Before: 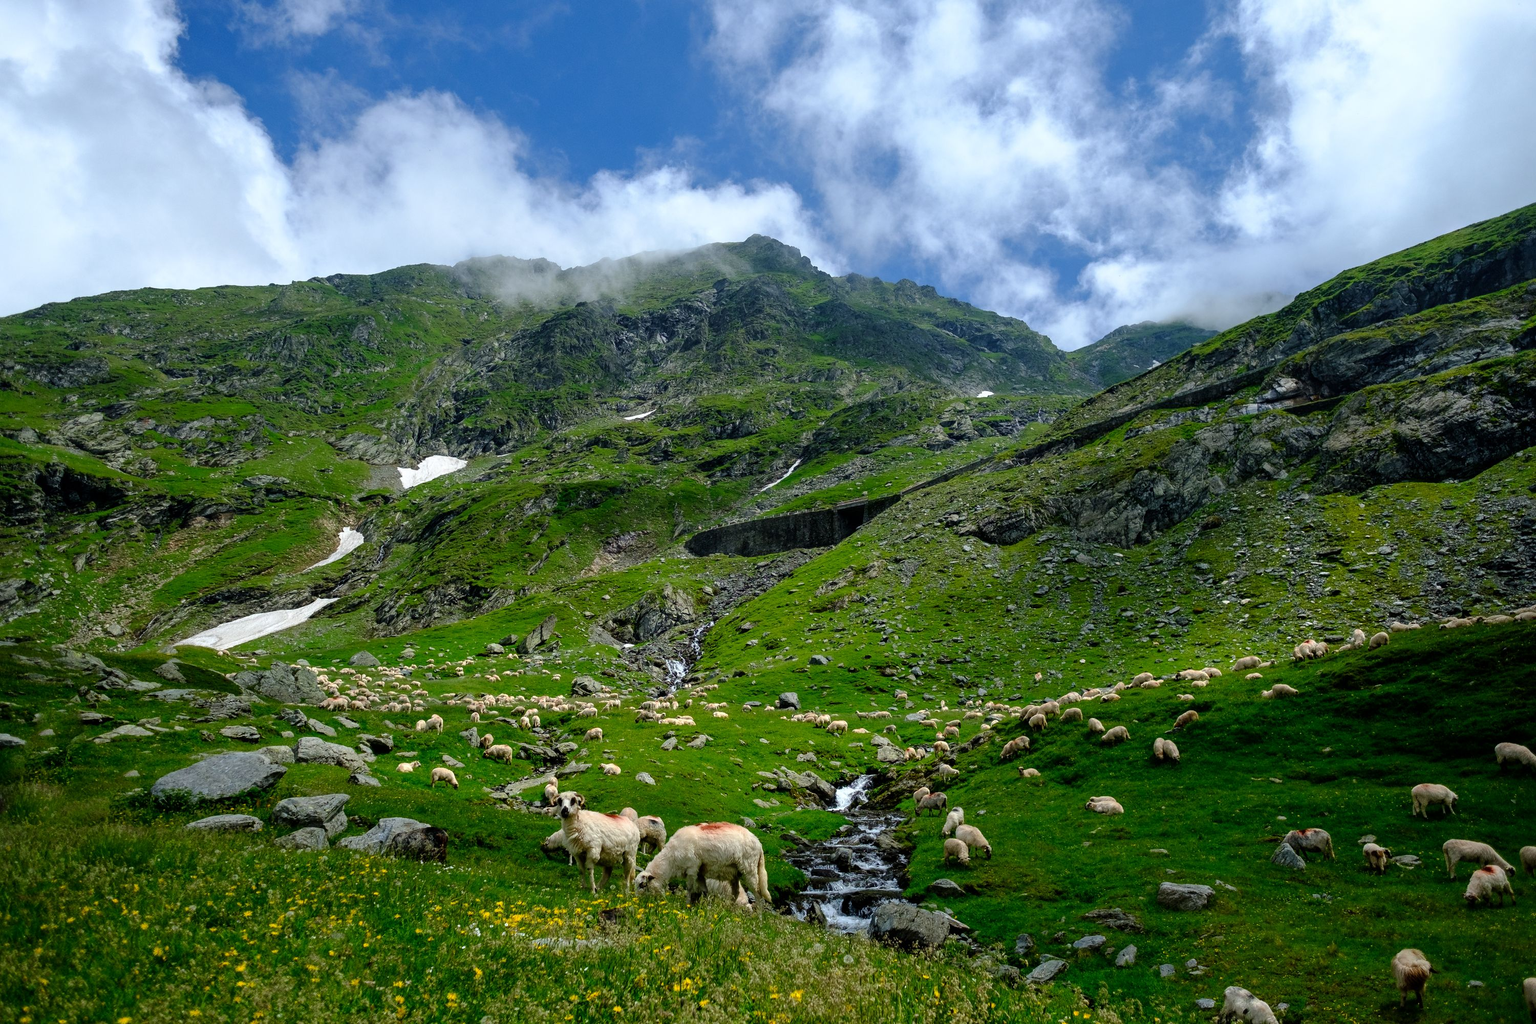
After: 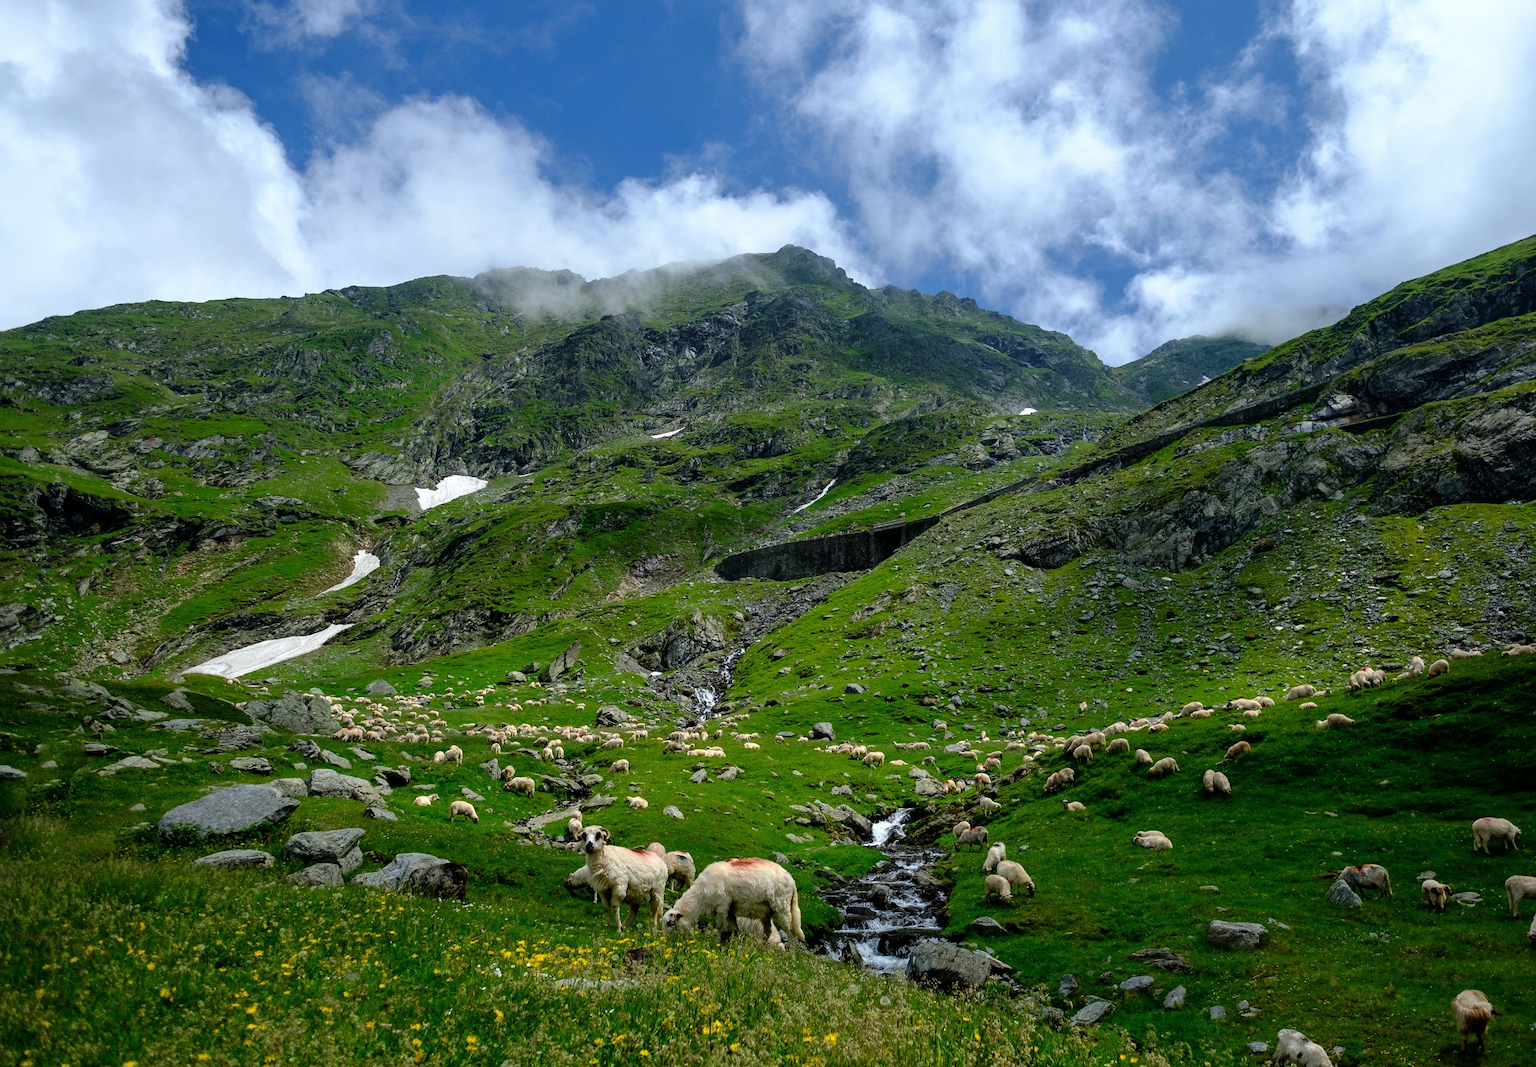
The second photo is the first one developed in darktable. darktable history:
levels: levels [0, 0.51, 1]
crop: right 4.126%, bottom 0.031%
